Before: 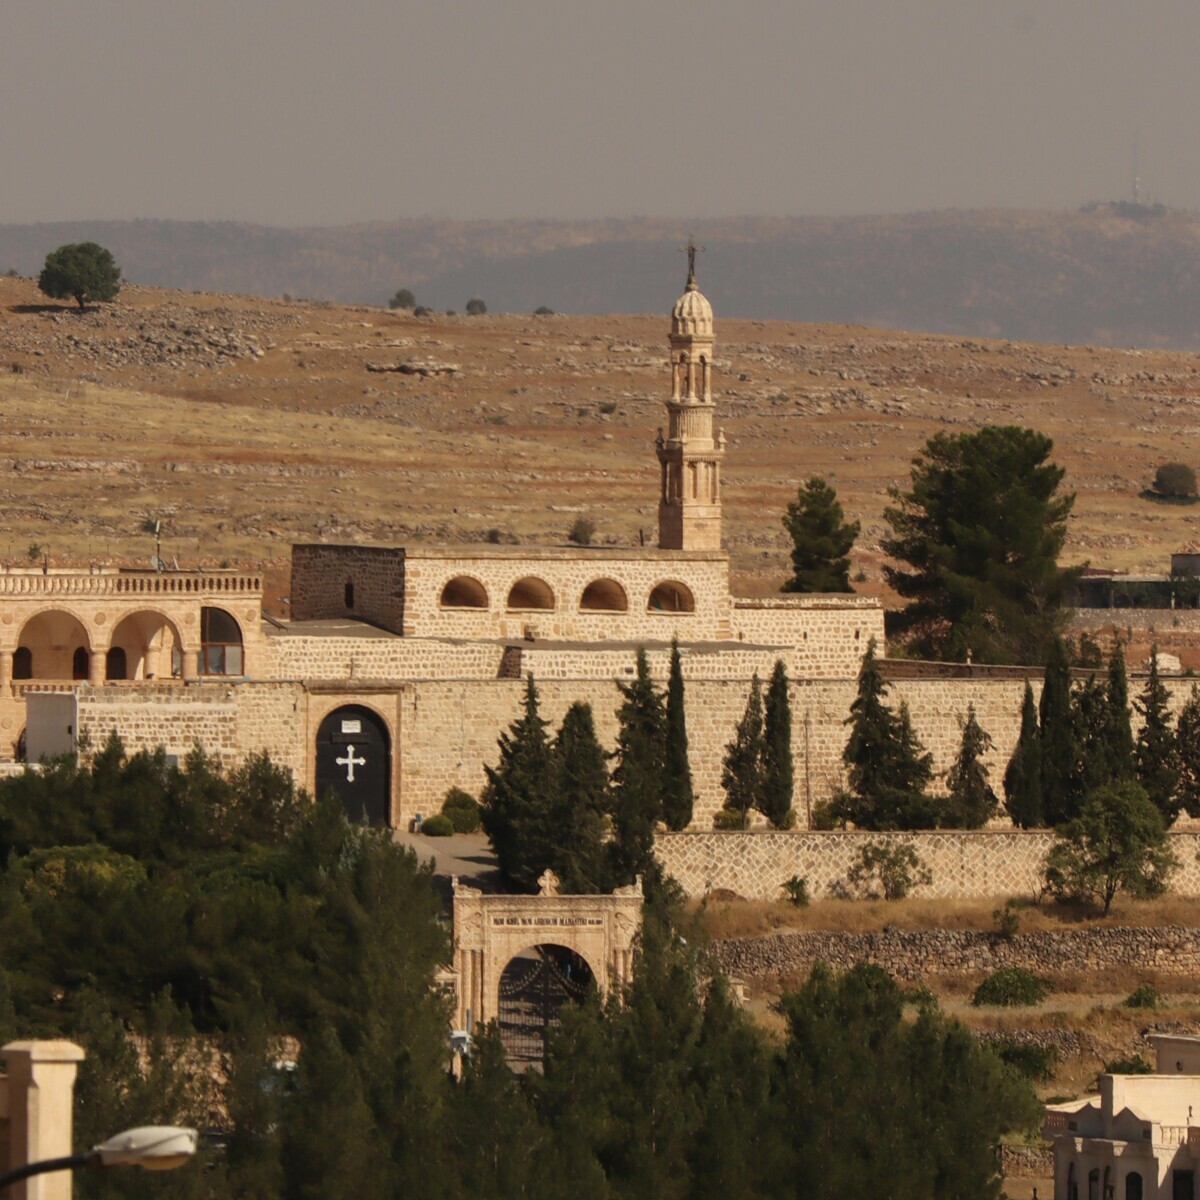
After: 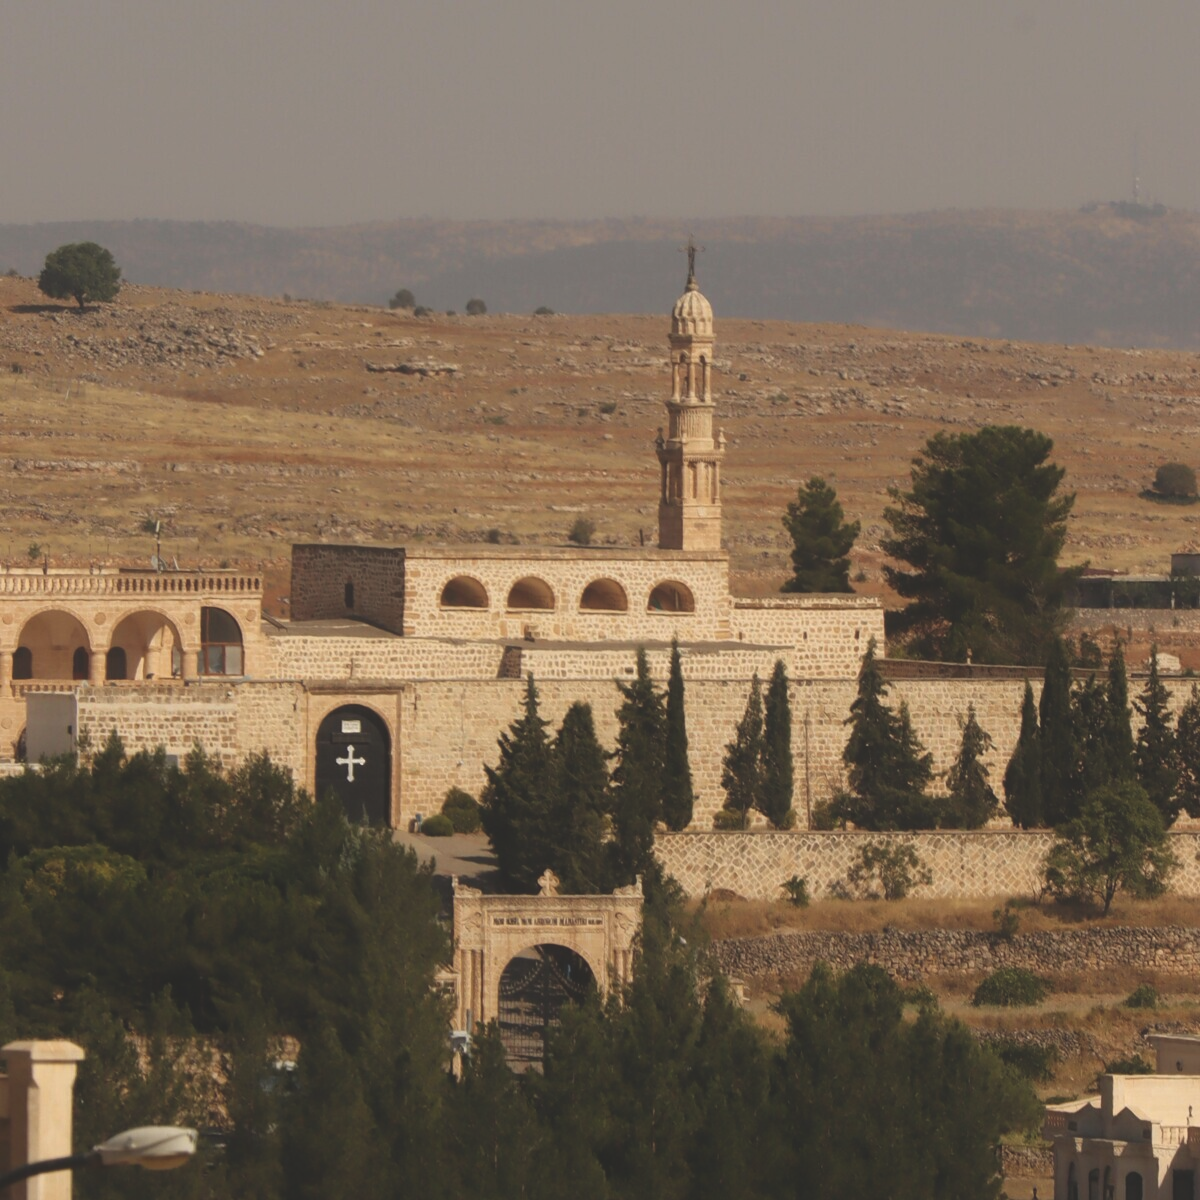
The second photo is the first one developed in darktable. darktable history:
tone equalizer: on, module defaults
exposure: black level correction -0.015, compensate highlight preservation false
contrast equalizer: octaves 7, y [[0.6 ×6], [0.55 ×6], [0 ×6], [0 ×6], [0 ×6]], mix -0.3
